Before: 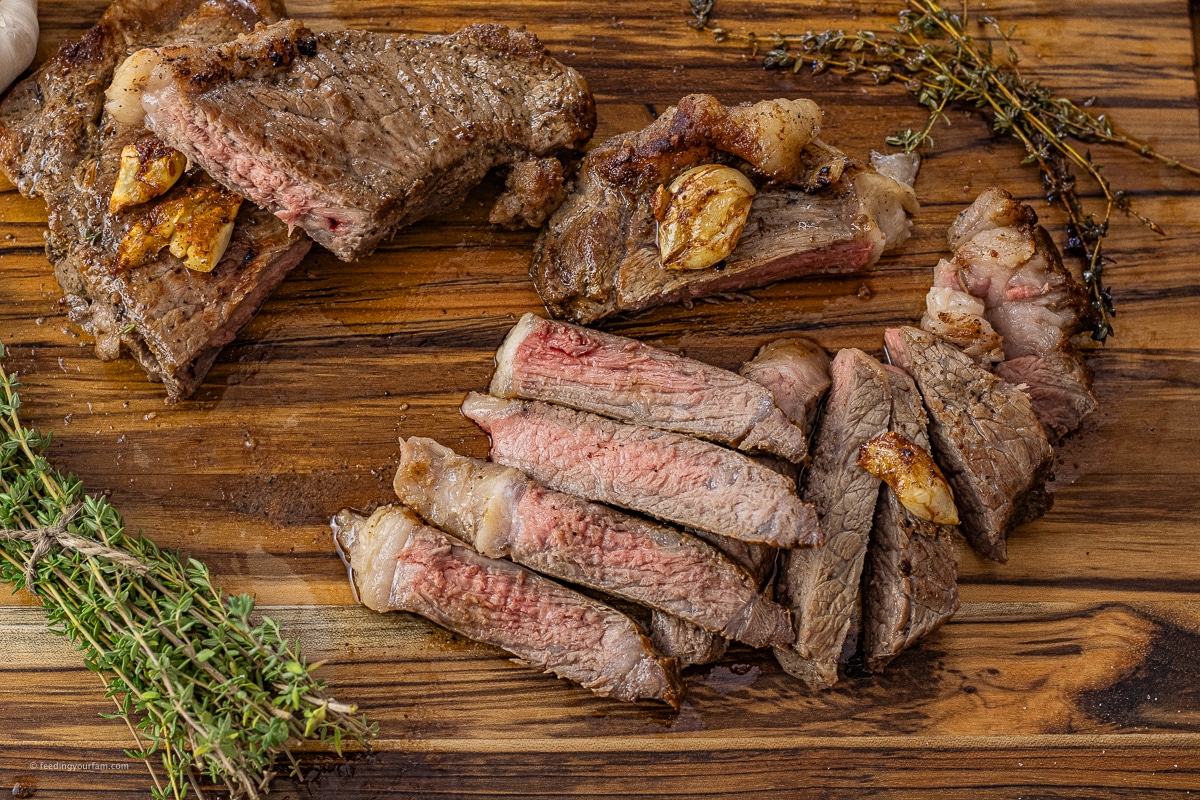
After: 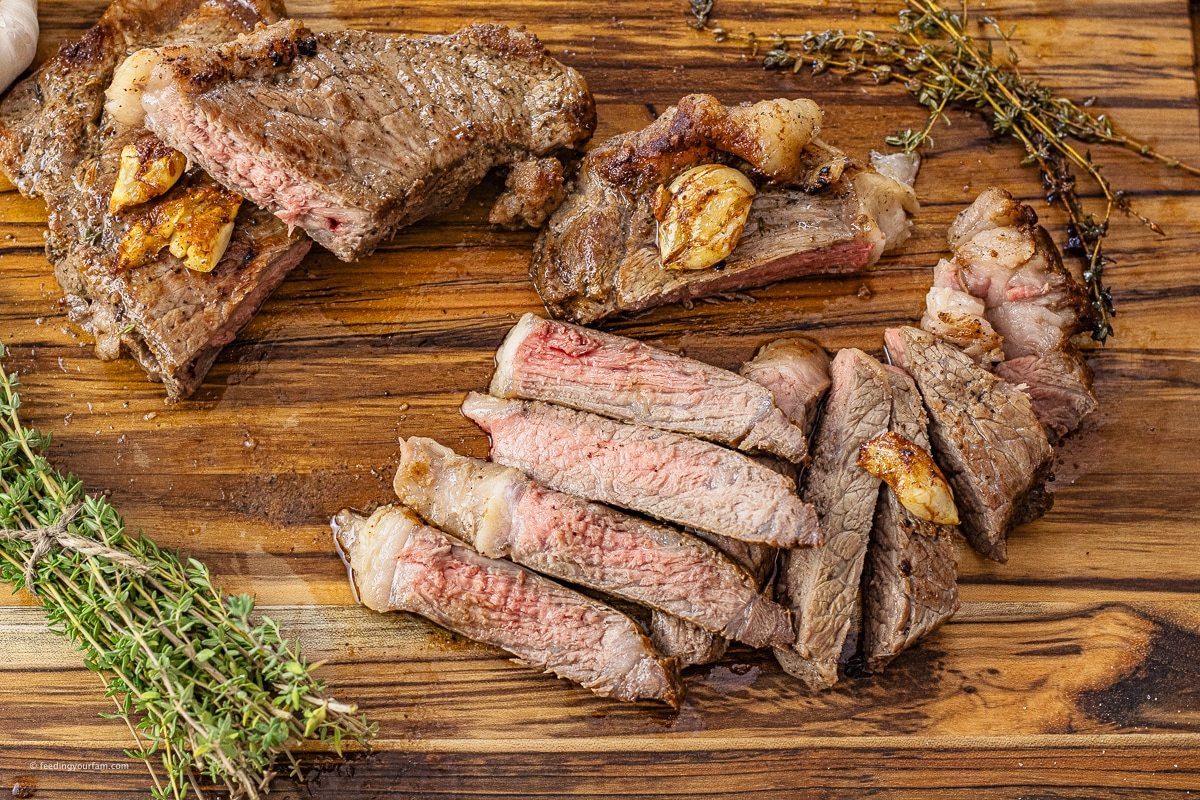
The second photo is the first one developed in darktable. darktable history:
base curve: curves: ch0 [(0, 0) (0.204, 0.334) (0.55, 0.733) (1, 1)], preserve colors none
